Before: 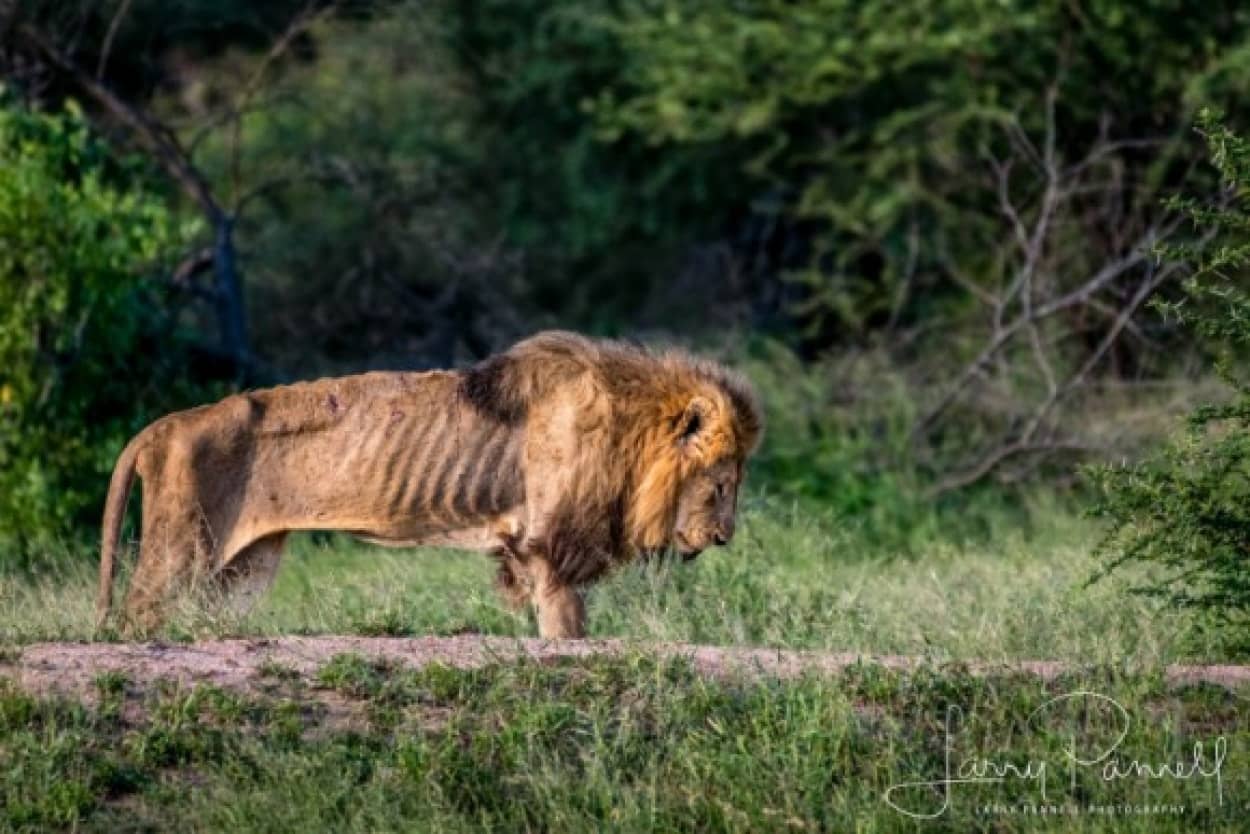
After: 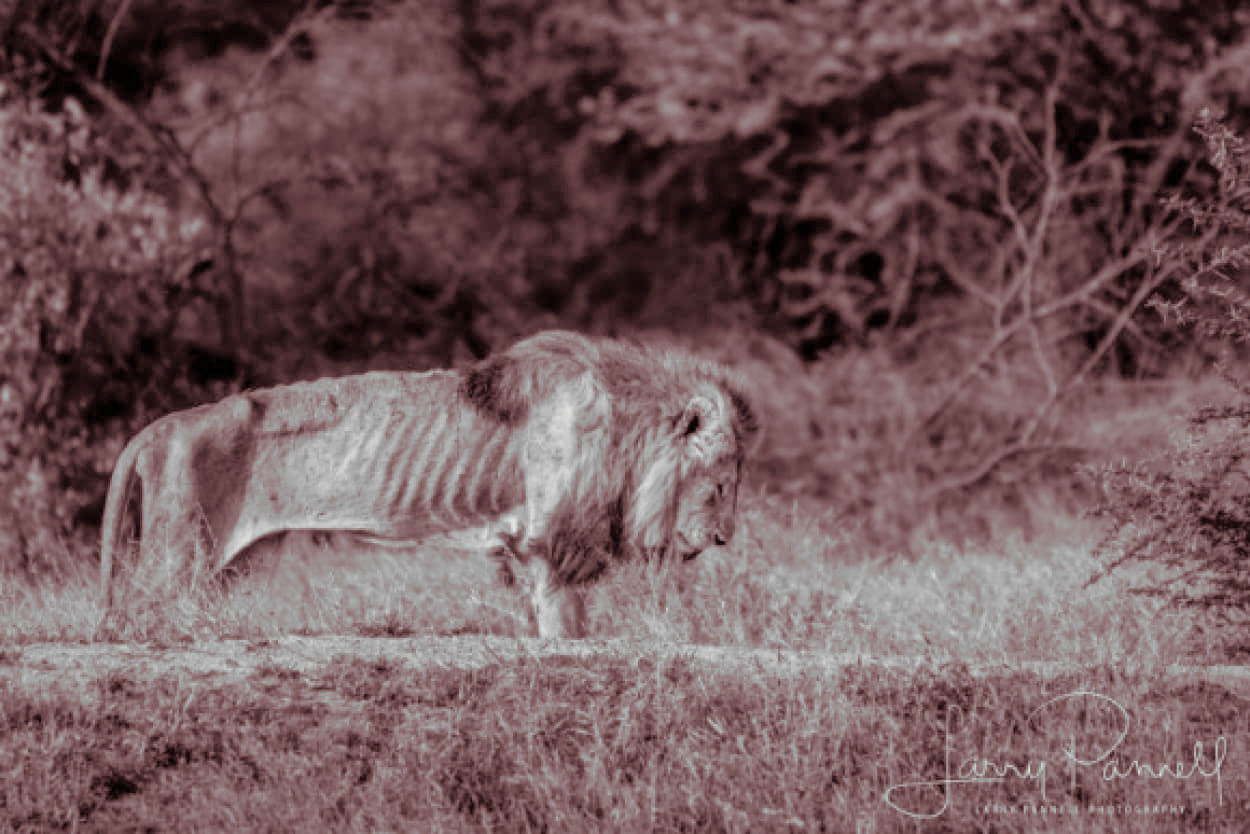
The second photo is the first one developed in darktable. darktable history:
monochrome: a 32, b 64, size 2.3
tone curve: curves: ch0 [(0, 0) (0.004, 0.008) (0.077, 0.156) (0.169, 0.29) (0.774, 0.774) (1, 1)], color space Lab, linked channels, preserve colors none
split-toning: on, module defaults | blend: blend mode overlay, opacity 85%; mask: uniform (no mask)
